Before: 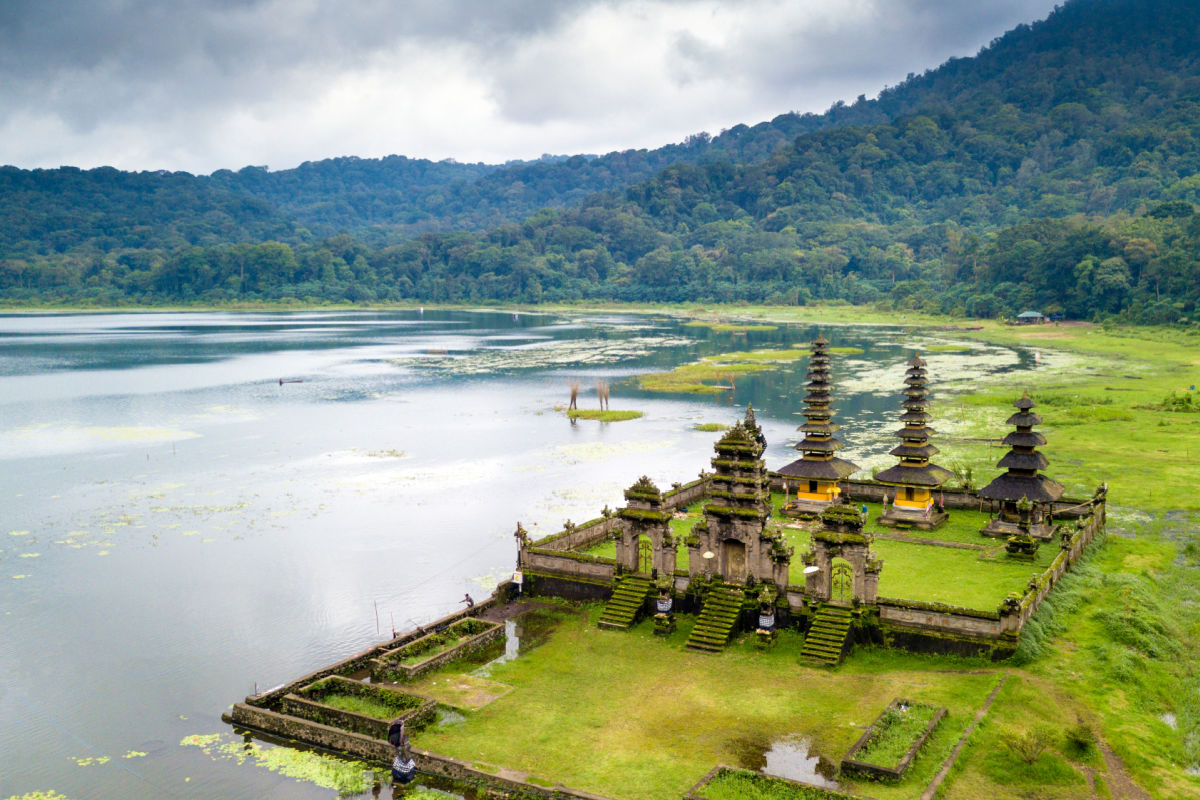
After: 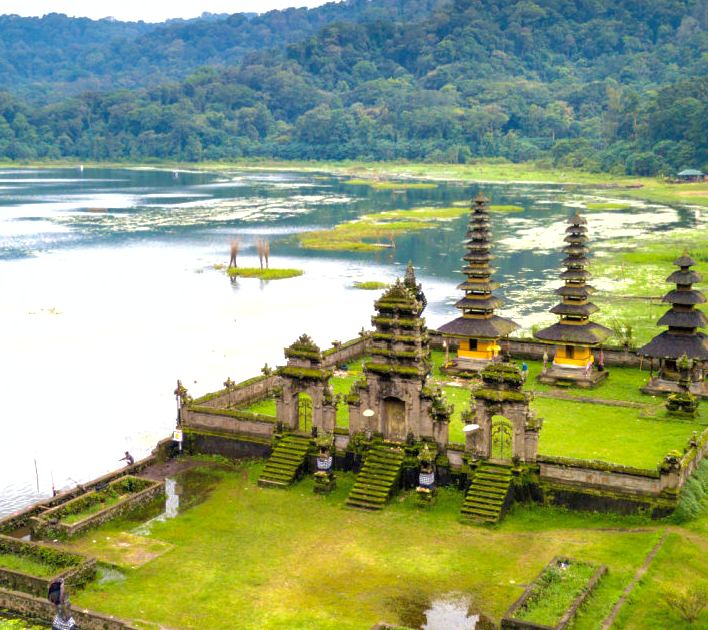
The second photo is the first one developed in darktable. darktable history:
crop and rotate: left 28.335%, top 17.786%, right 12.66%, bottom 3.407%
shadows and highlights: on, module defaults
exposure: black level correction 0, exposure 0.499 EV, compensate exposure bias true, compensate highlight preservation false
